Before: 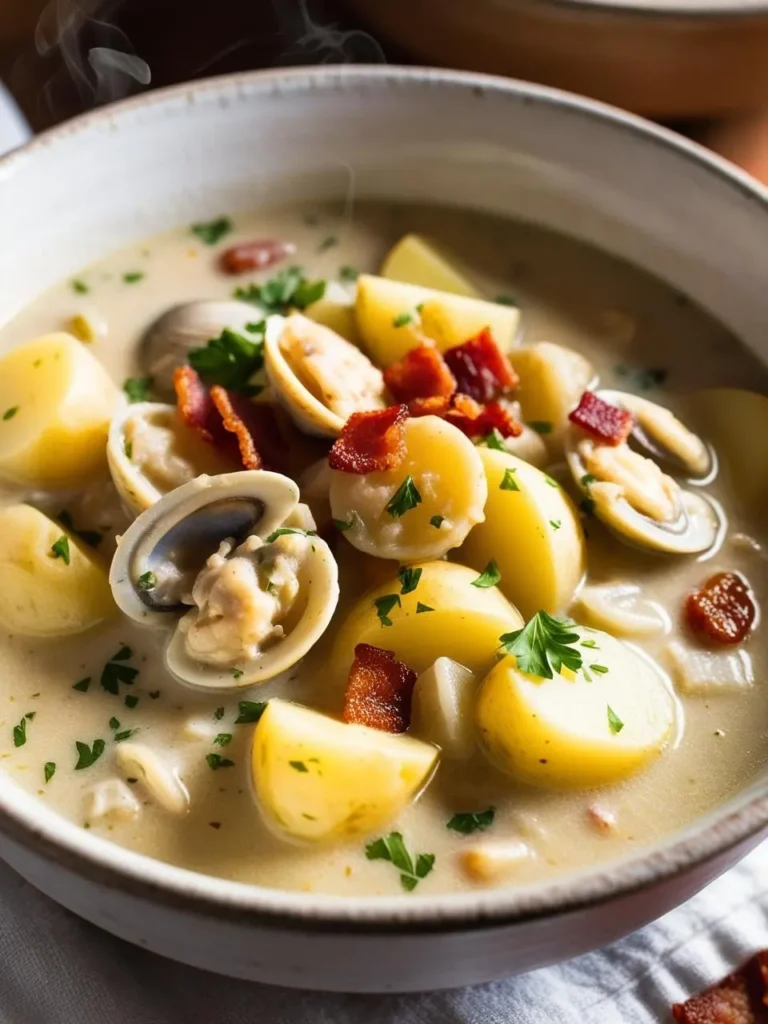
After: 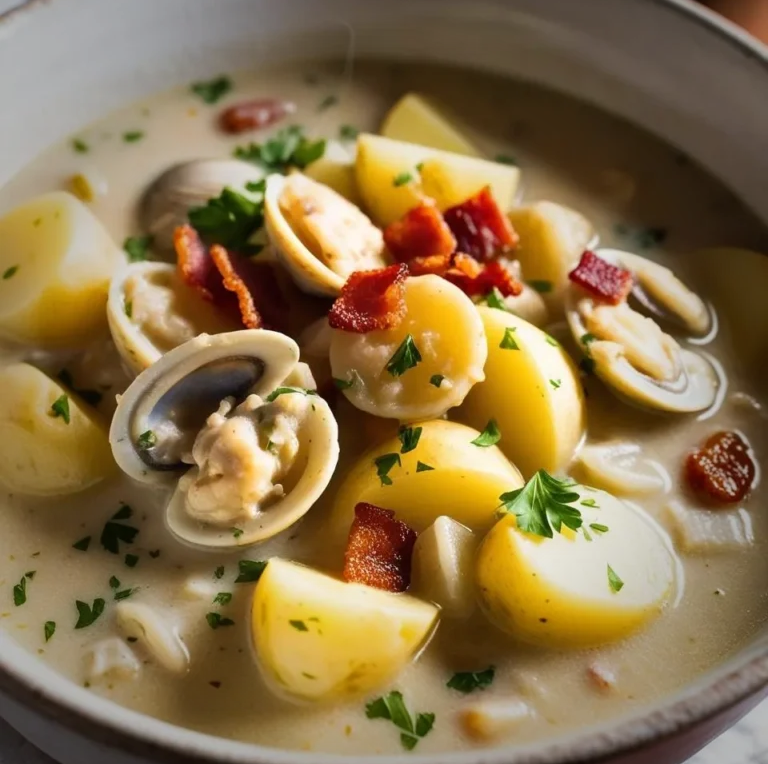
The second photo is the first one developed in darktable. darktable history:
crop: top 13.797%, bottom 11.502%
vignetting: fall-off start 47.65%, saturation -0.001, automatic ratio true, width/height ratio 1.284
